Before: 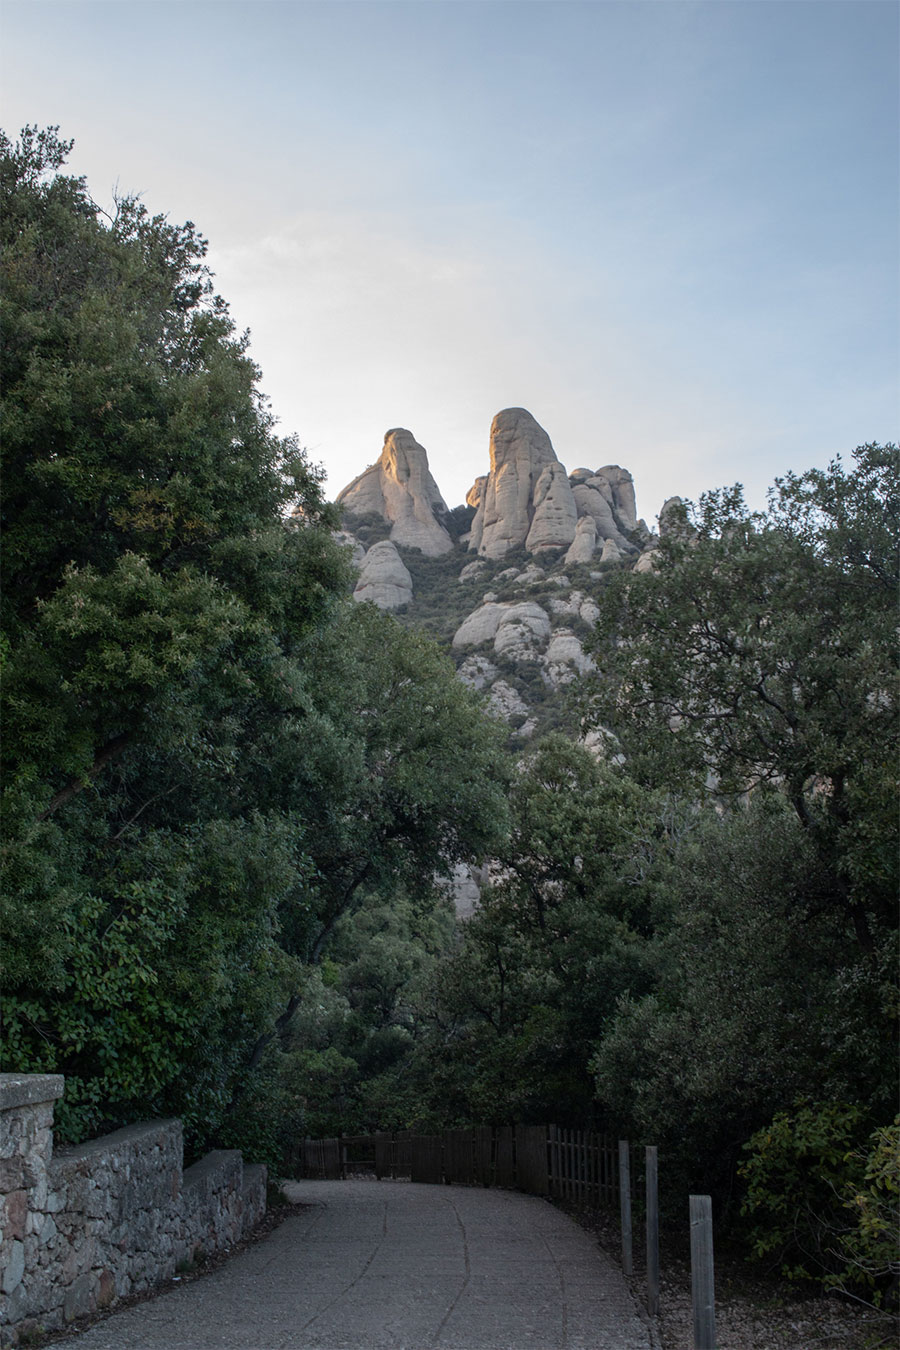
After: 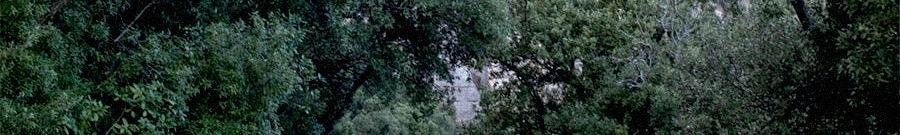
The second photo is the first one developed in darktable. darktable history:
grain: mid-tones bias 0%
crop and rotate: top 59.084%, bottom 30.916%
color calibration: illuminant as shot in camera, x 0.358, y 0.373, temperature 4628.91 K
exposure: black level correction 0.008, exposure 0.979 EV, compensate highlight preservation false
